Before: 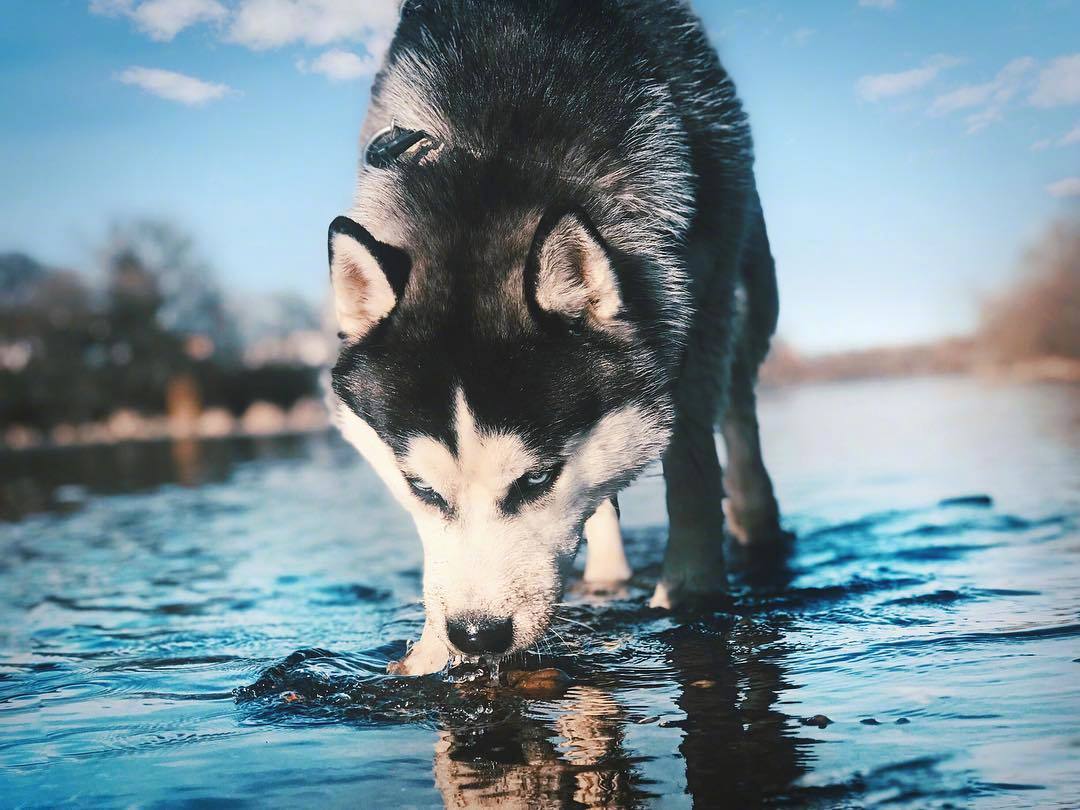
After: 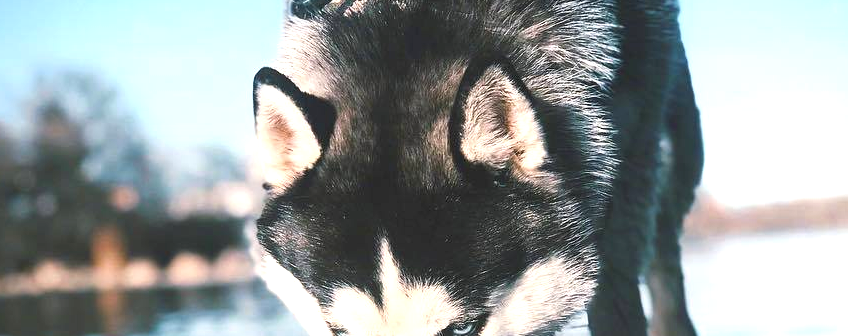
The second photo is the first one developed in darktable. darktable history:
crop: left 7.036%, top 18.398%, right 14.379%, bottom 40.043%
exposure: black level correction 0, exposure 0.7 EV, compensate exposure bias true, compensate highlight preservation false
